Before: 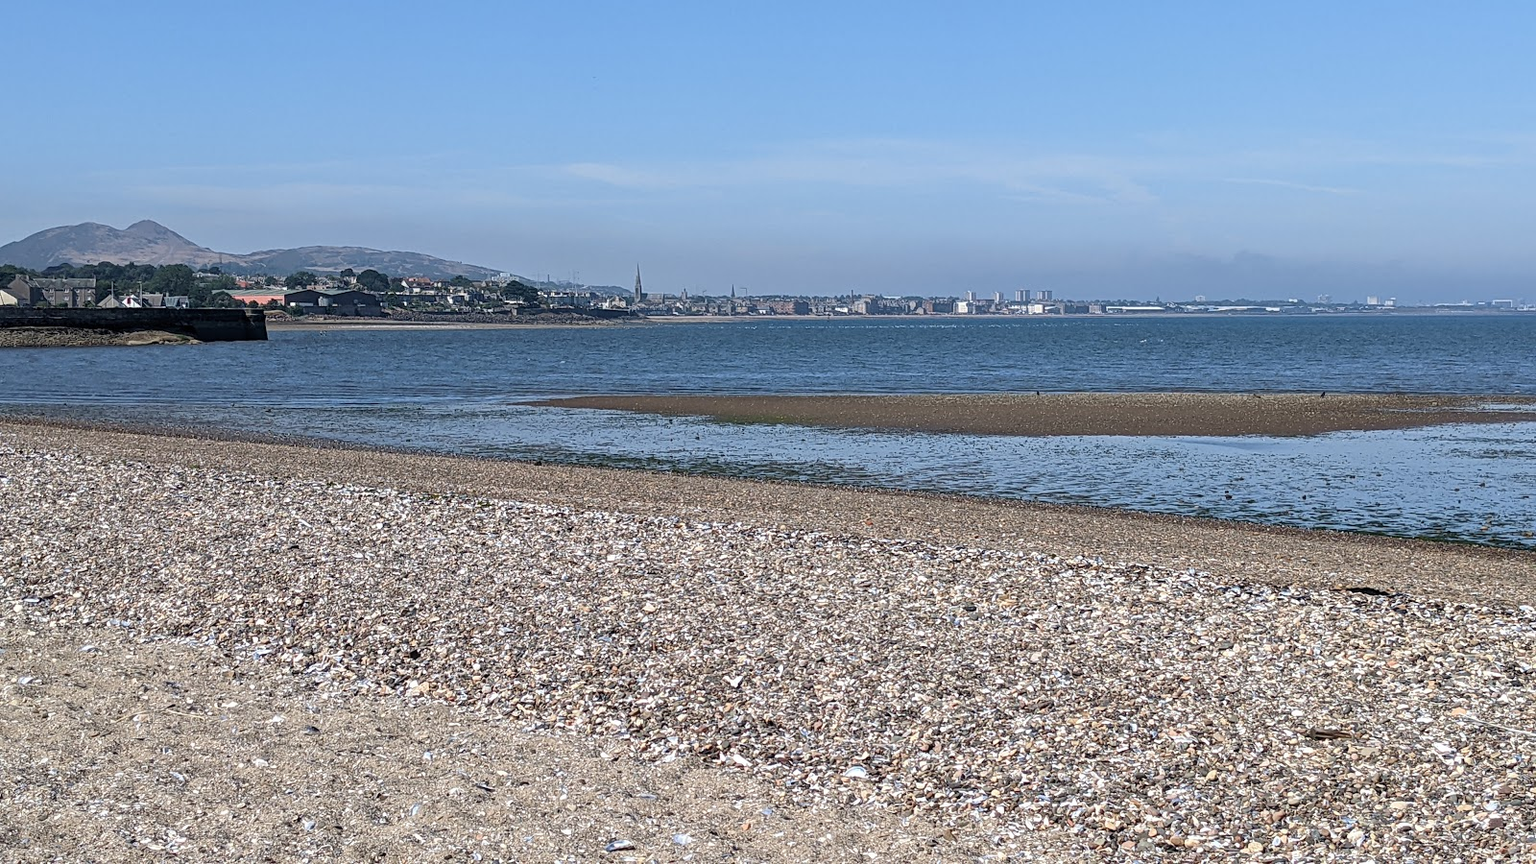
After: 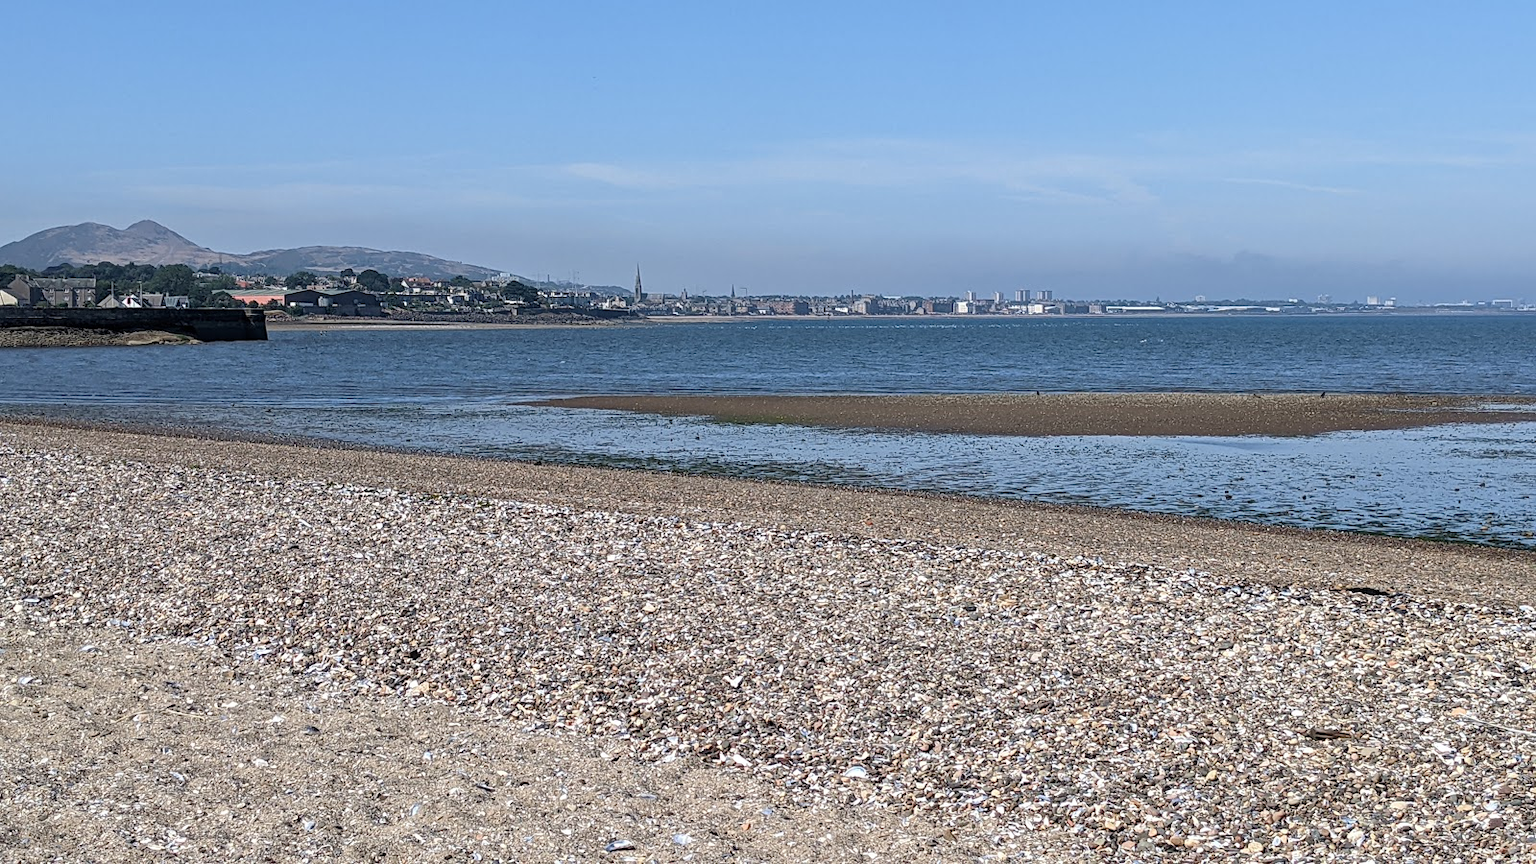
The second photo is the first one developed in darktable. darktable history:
local contrast: mode bilateral grid, contrast 14, coarseness 36, detail 106%, midtone range 0.2
